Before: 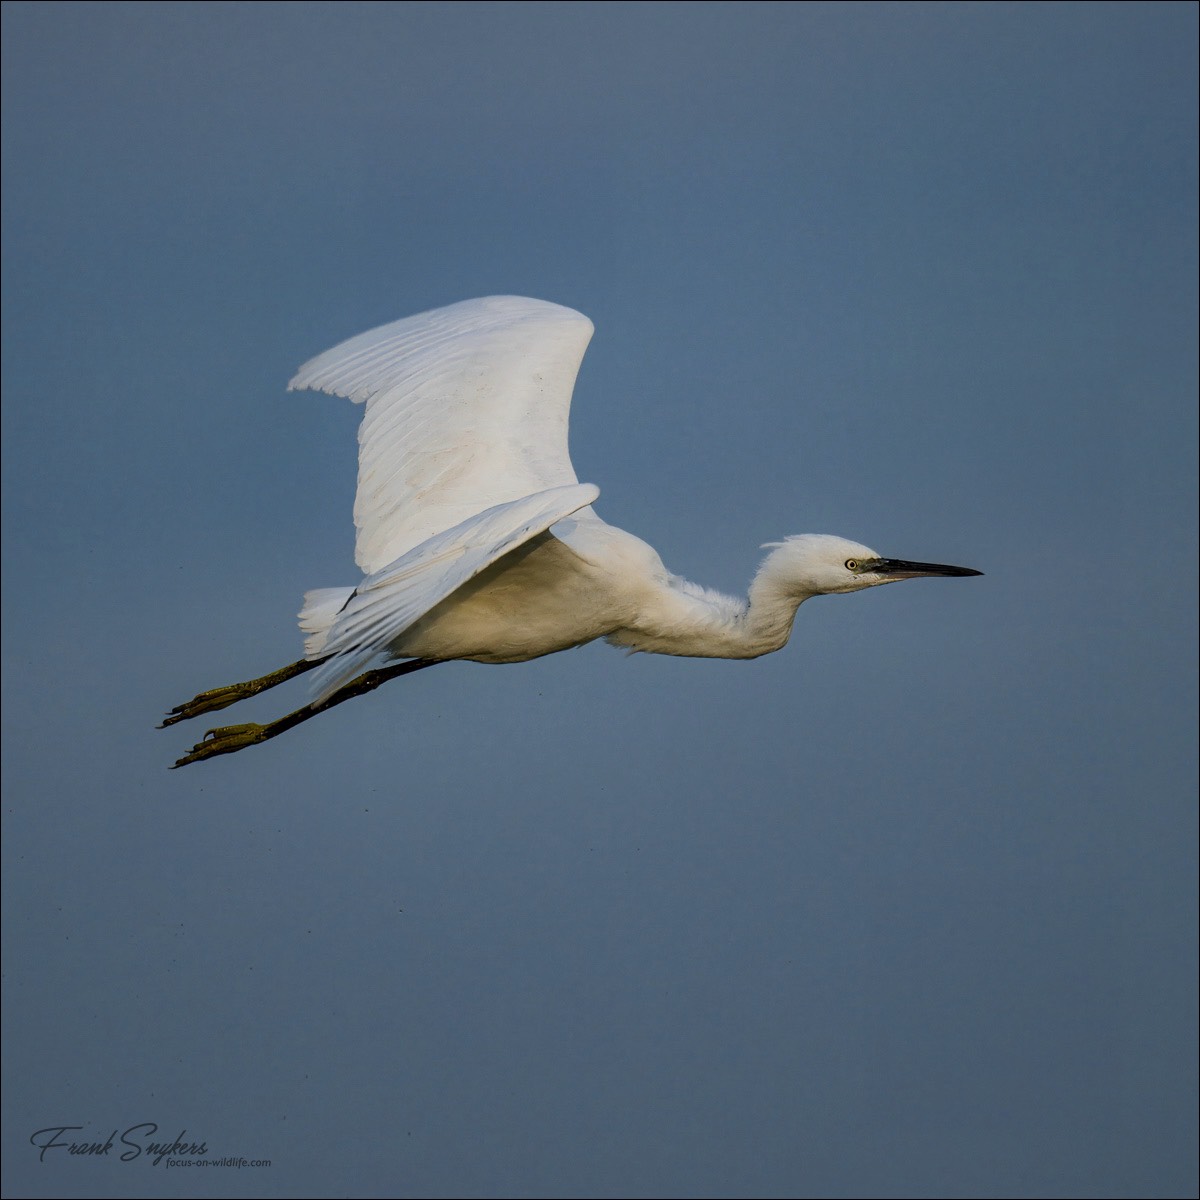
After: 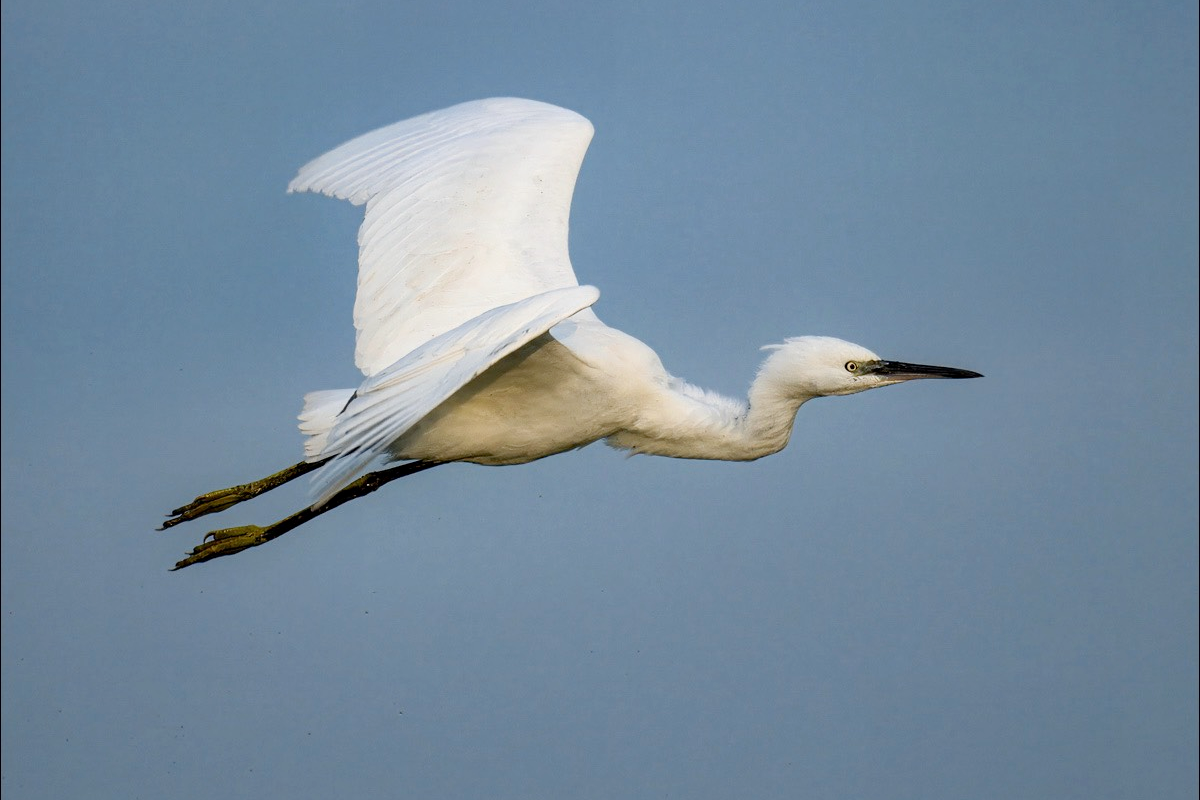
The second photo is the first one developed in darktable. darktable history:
tone equalizer: -8 EV -0.392 EV, -7 EV -0.391 EV, -6 EV -0.331 EV, -5 EV -0.261 EV, -3 EV 0.211 EV, -2 EV 0.325 EV, -1 EV 0.389 EV, +0 EV 0.402 EV
crop: top 16.56%, bottom 16.739%
